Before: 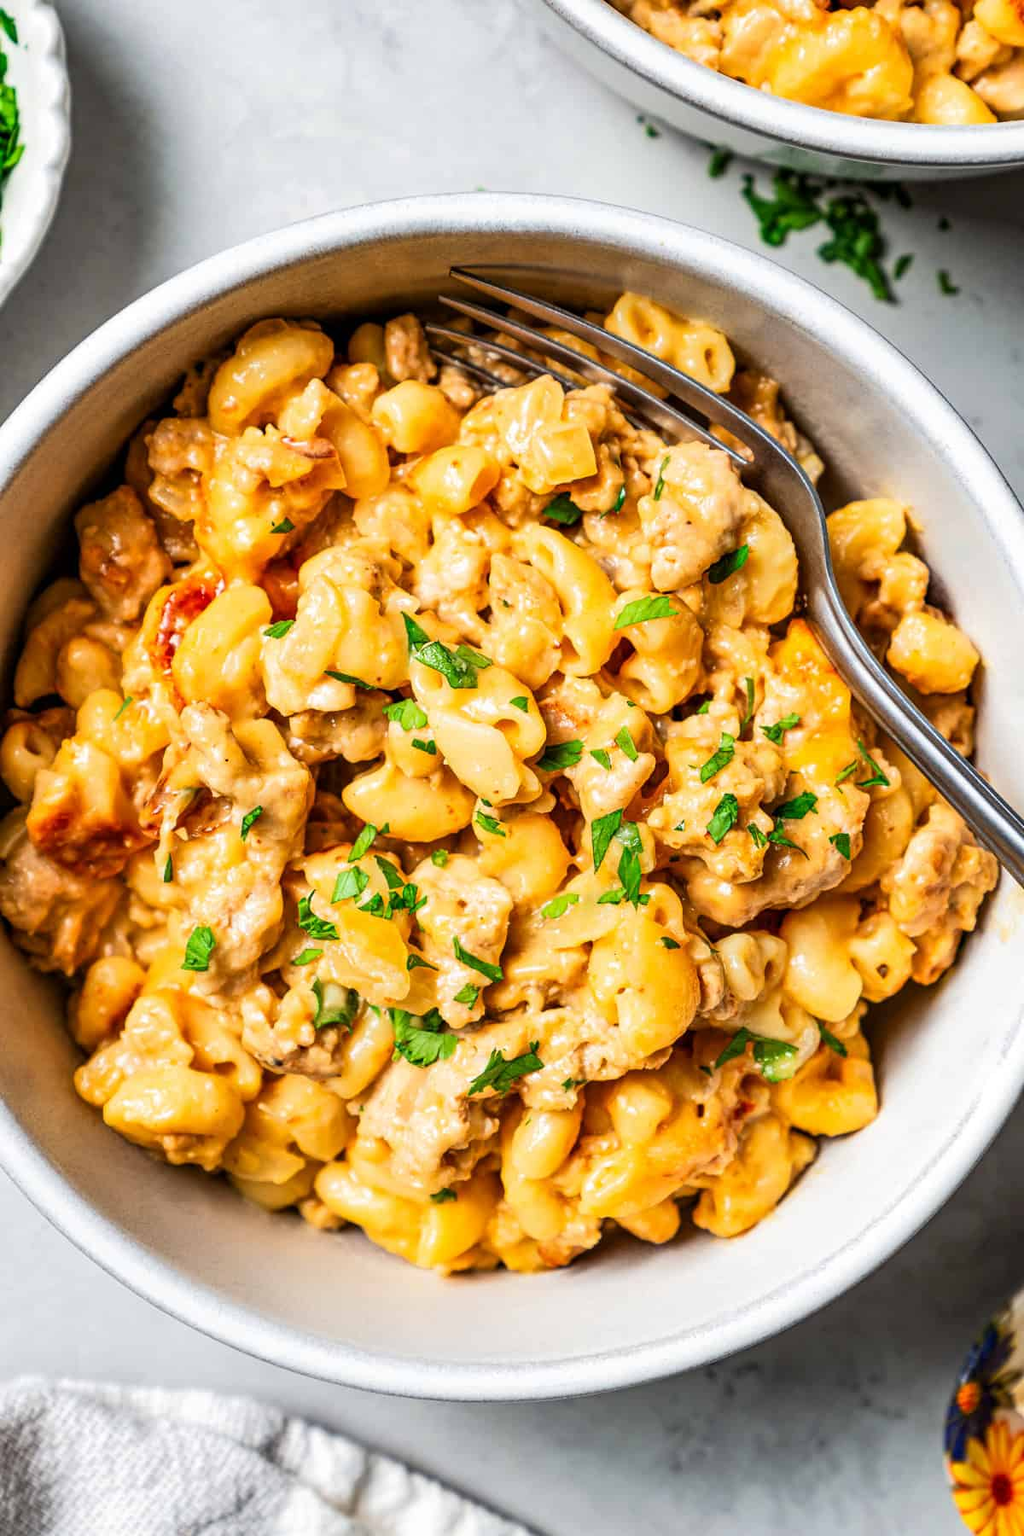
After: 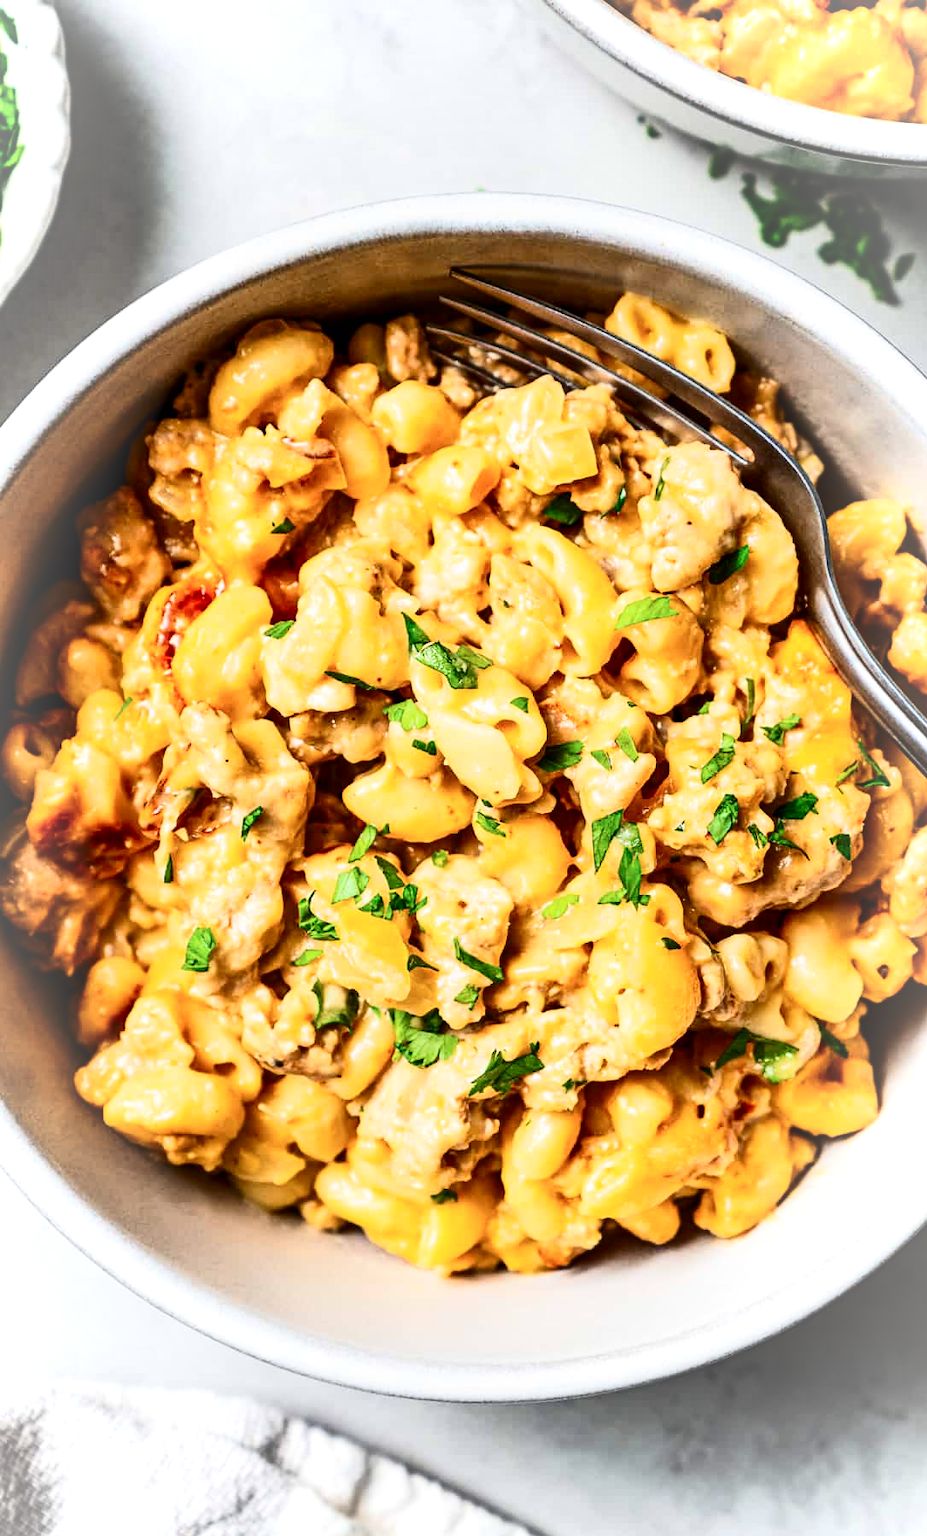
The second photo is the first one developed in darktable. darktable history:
contrast brightness saturation: contrast 0.29
vignetting: fall-off radius 68.7%, brightness 0.303, saturation -0.002, automatic ratio true
crop: right 9.482%, bottom 0.019%
